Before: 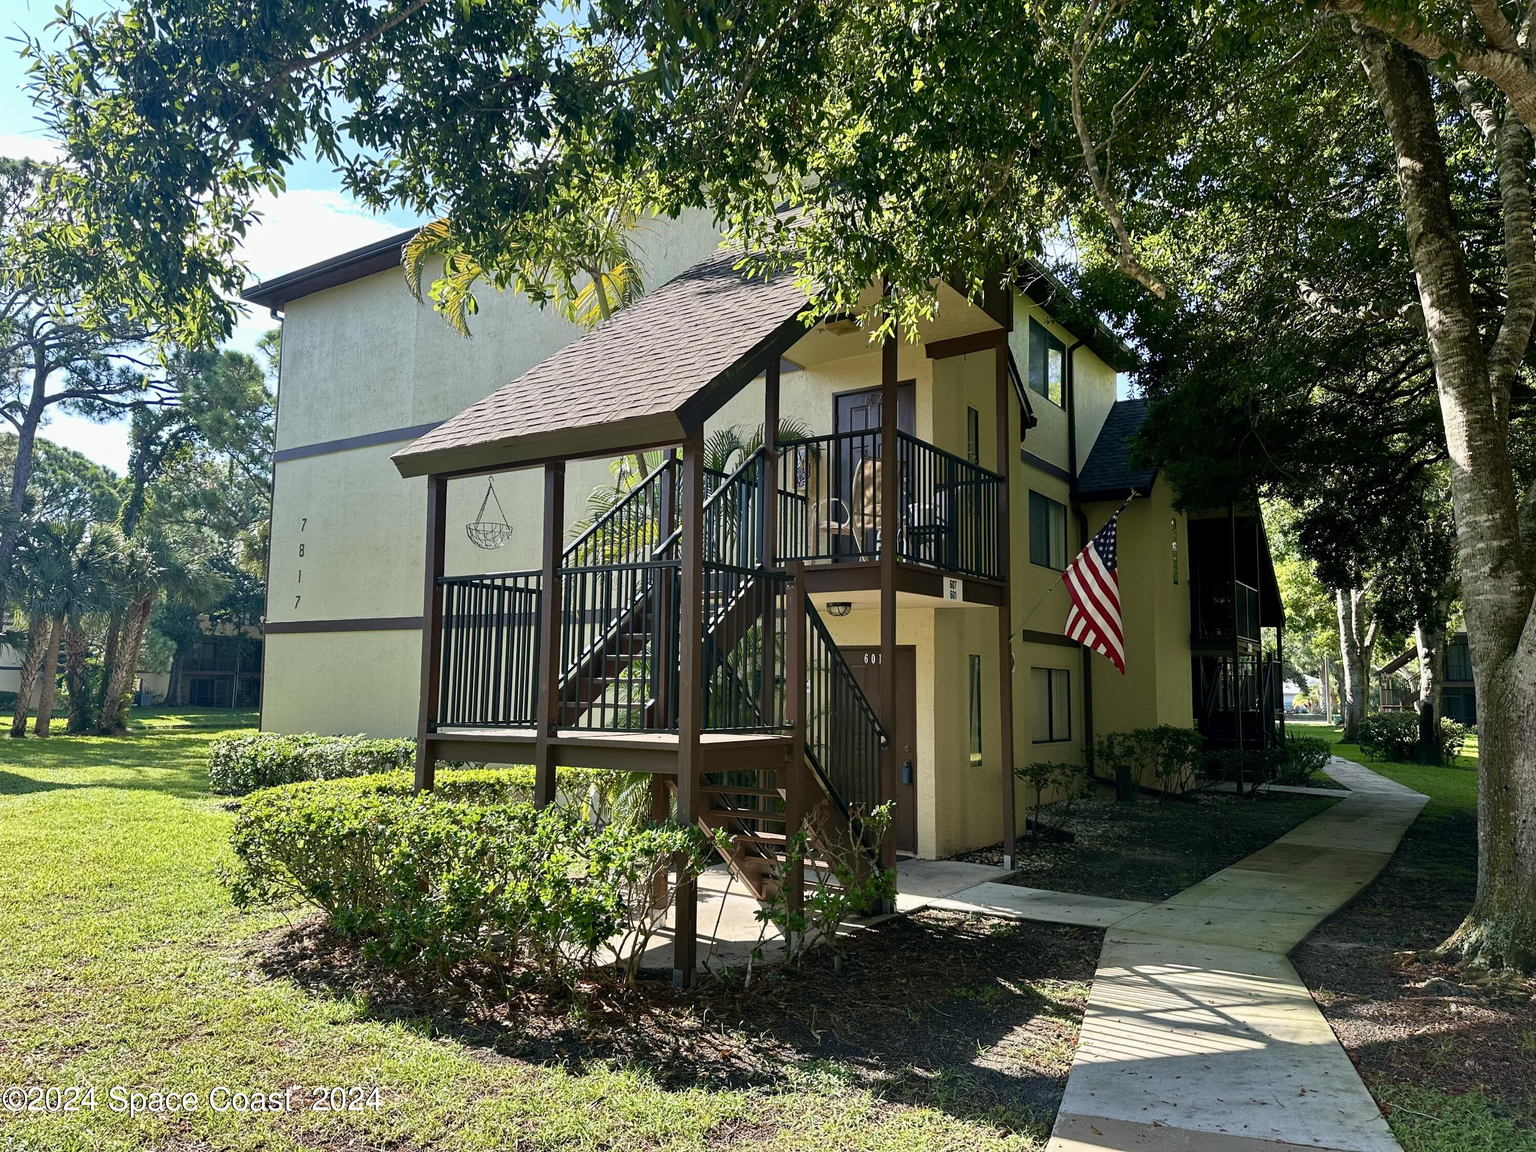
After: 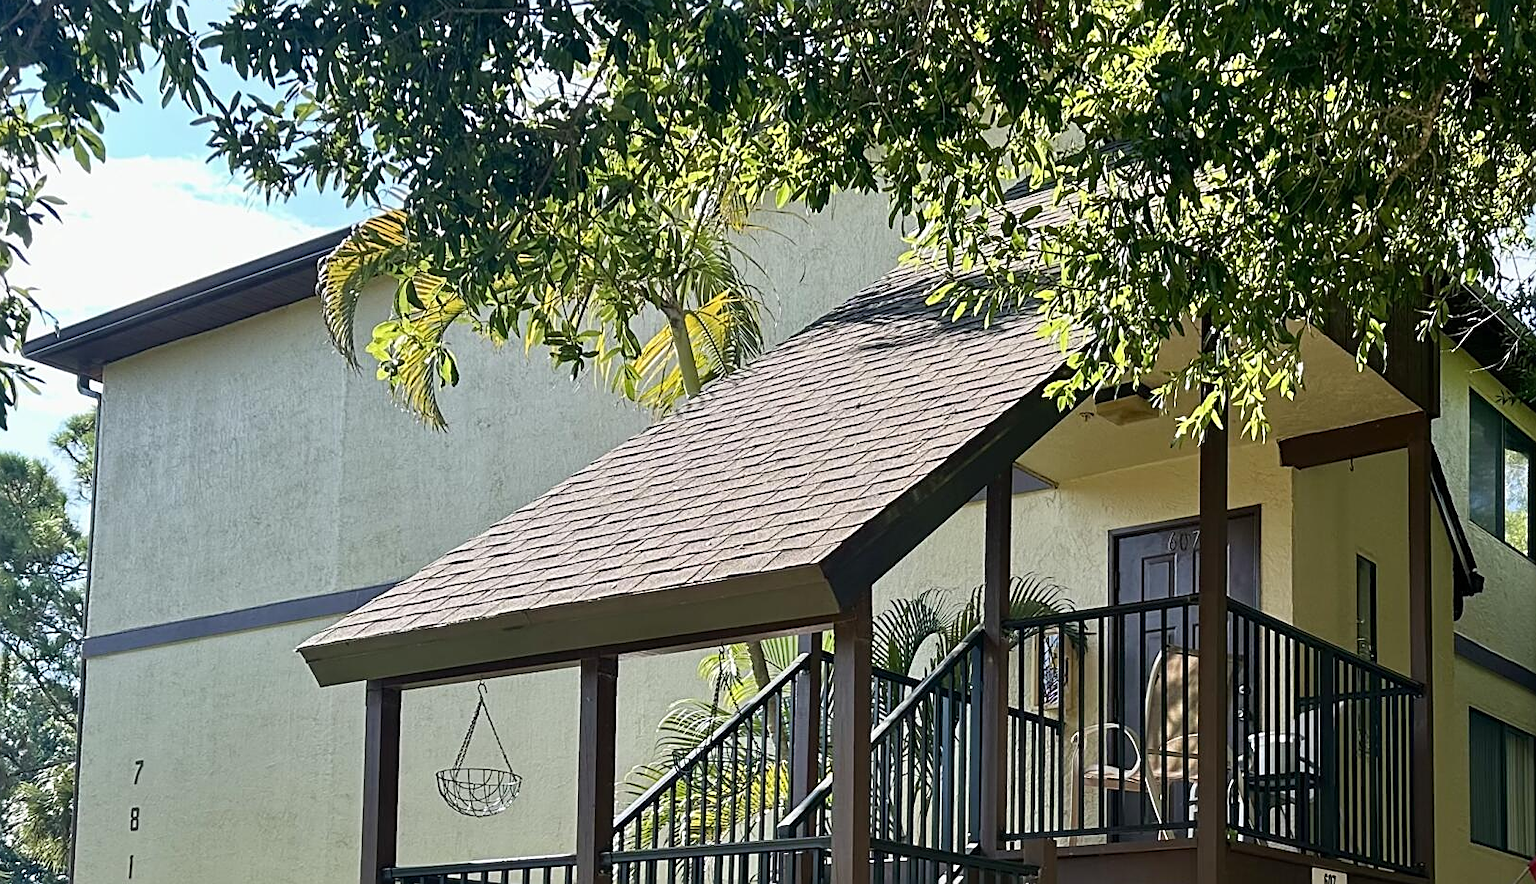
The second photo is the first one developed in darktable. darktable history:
color correction: highlights b* 0.034, saturation 0.994
crop: left 14.871%, top 9.053%, right 30.6%, bottom 49.067%
sharpen: on, module defaults
